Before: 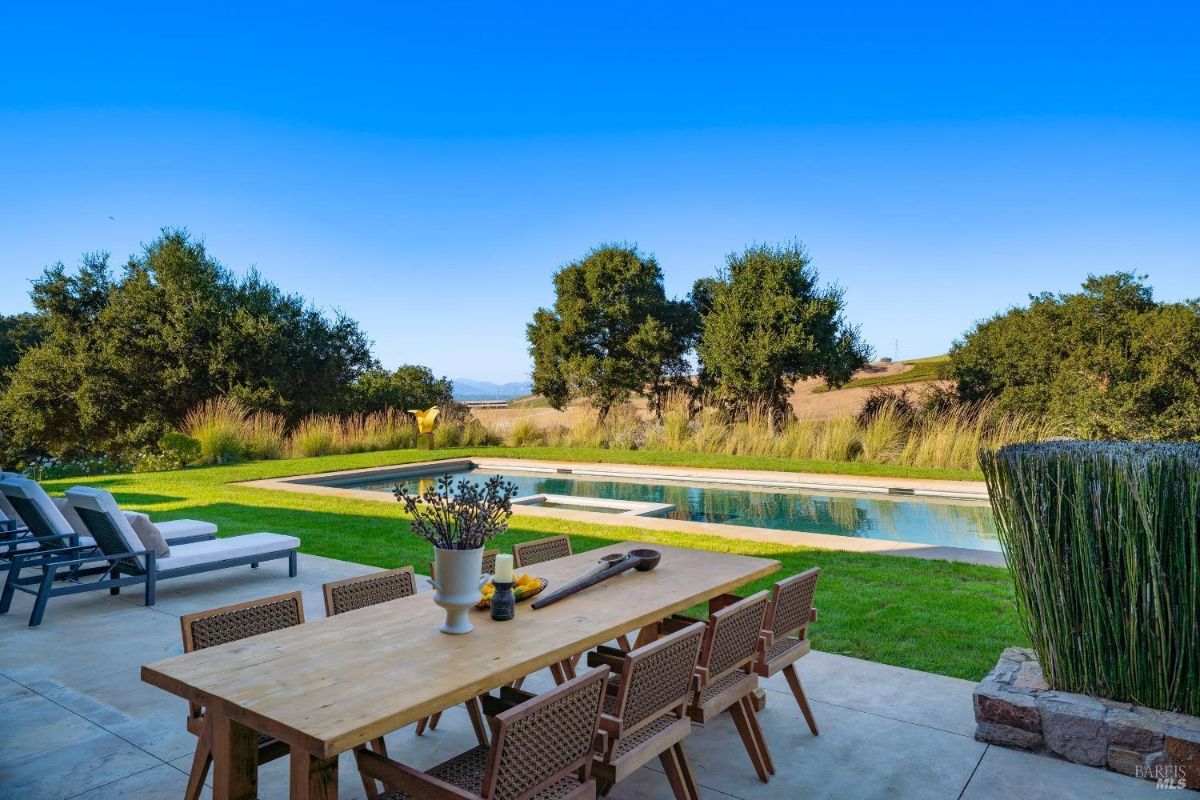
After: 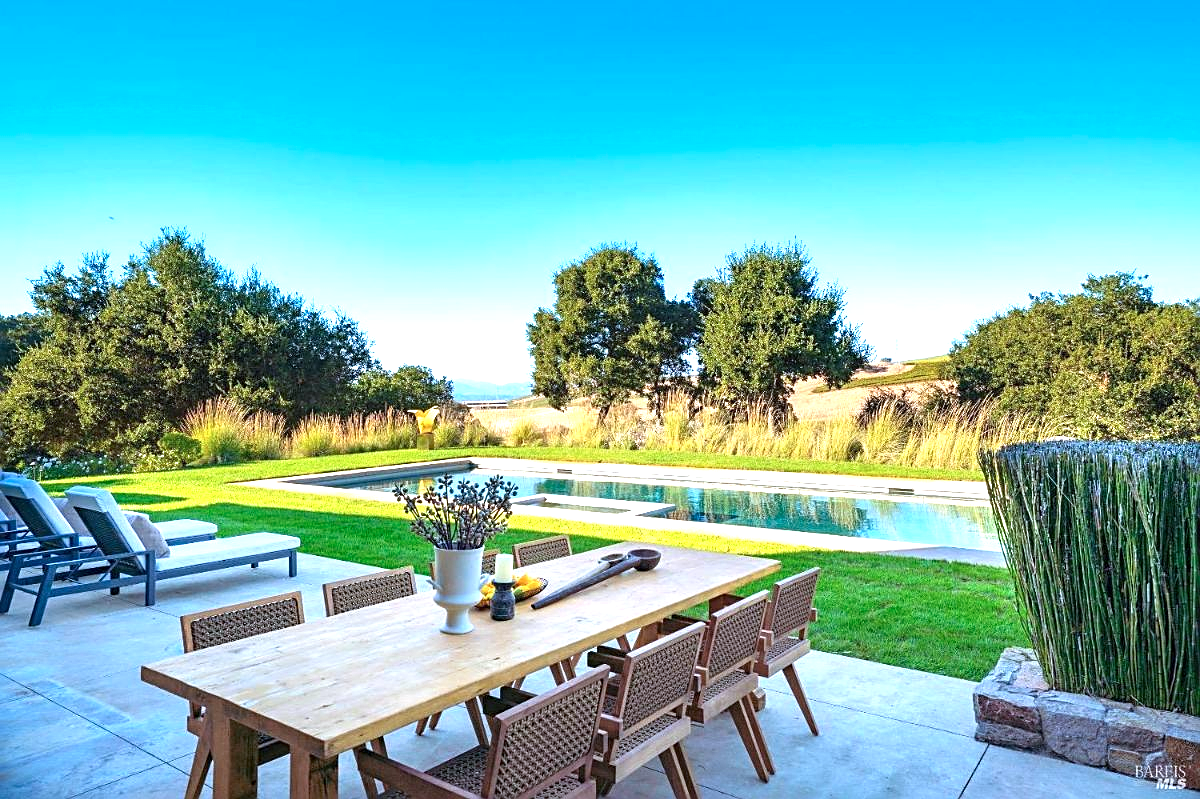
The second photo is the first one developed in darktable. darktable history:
crop: bottom 0.057%
exposure: black level correction 0, exposure 1.199 EV, compensate highlight preservation false
sharpen: on, module defaults
color calibration: x 0.367, y 0.379, temperature 4394.19 K
